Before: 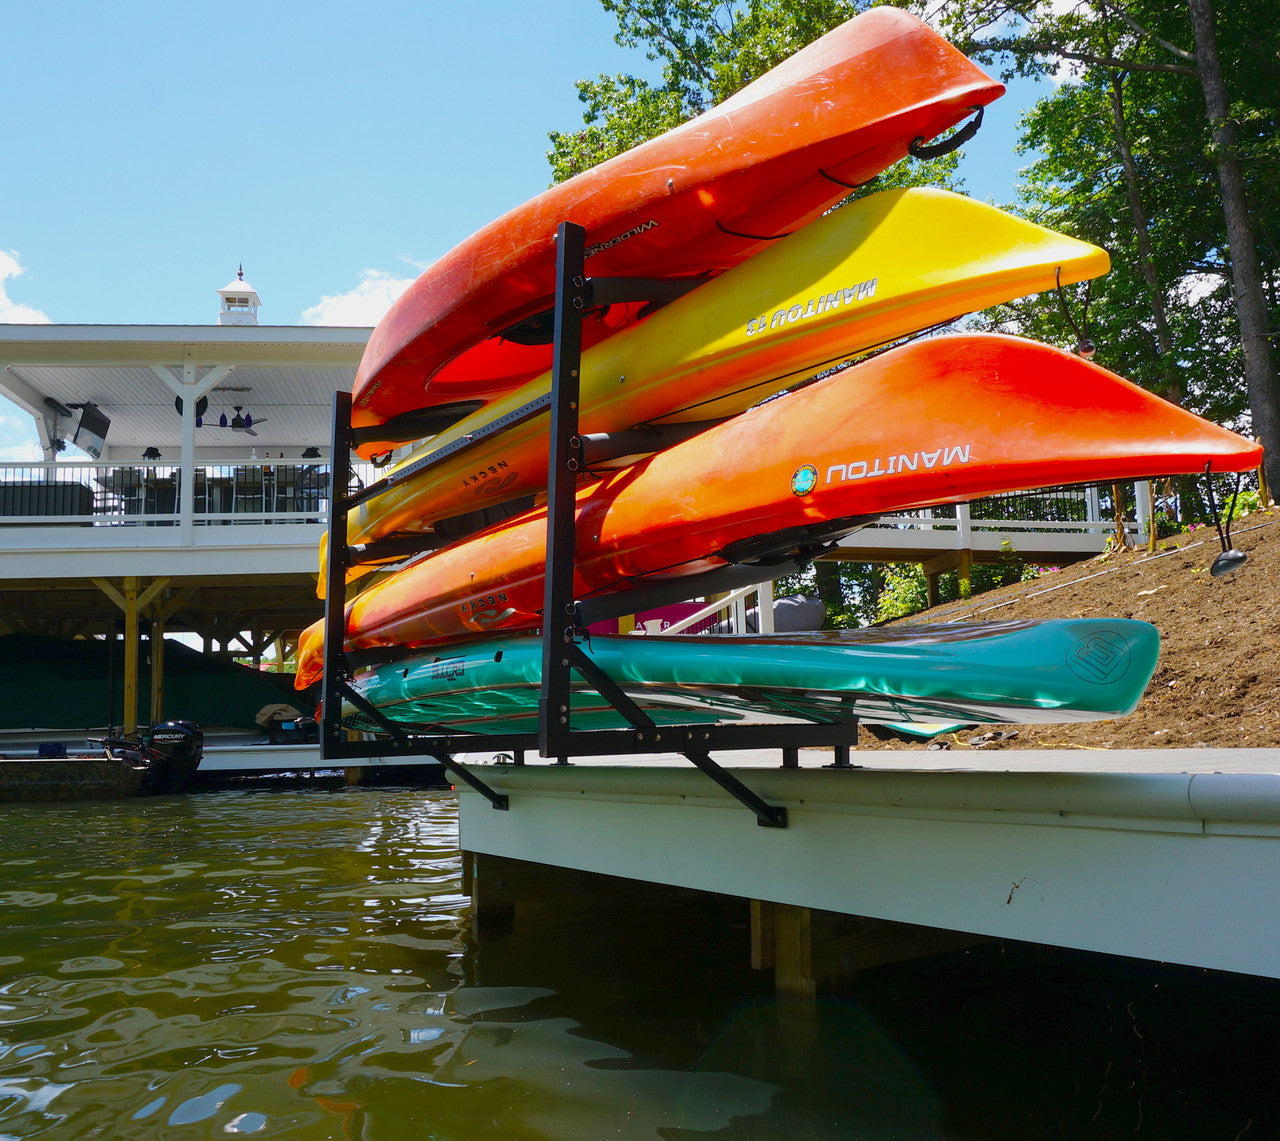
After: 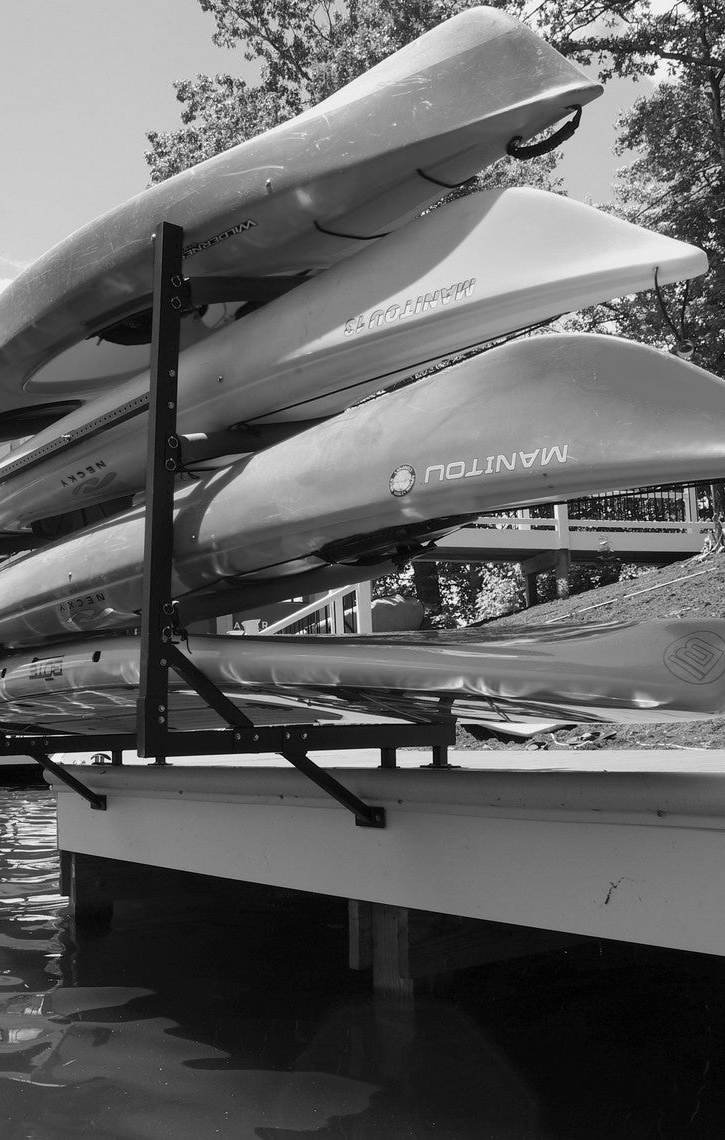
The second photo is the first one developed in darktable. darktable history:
crop: left 31.458%, top 0%, right 11.876%
monochrome: on, module defaults
